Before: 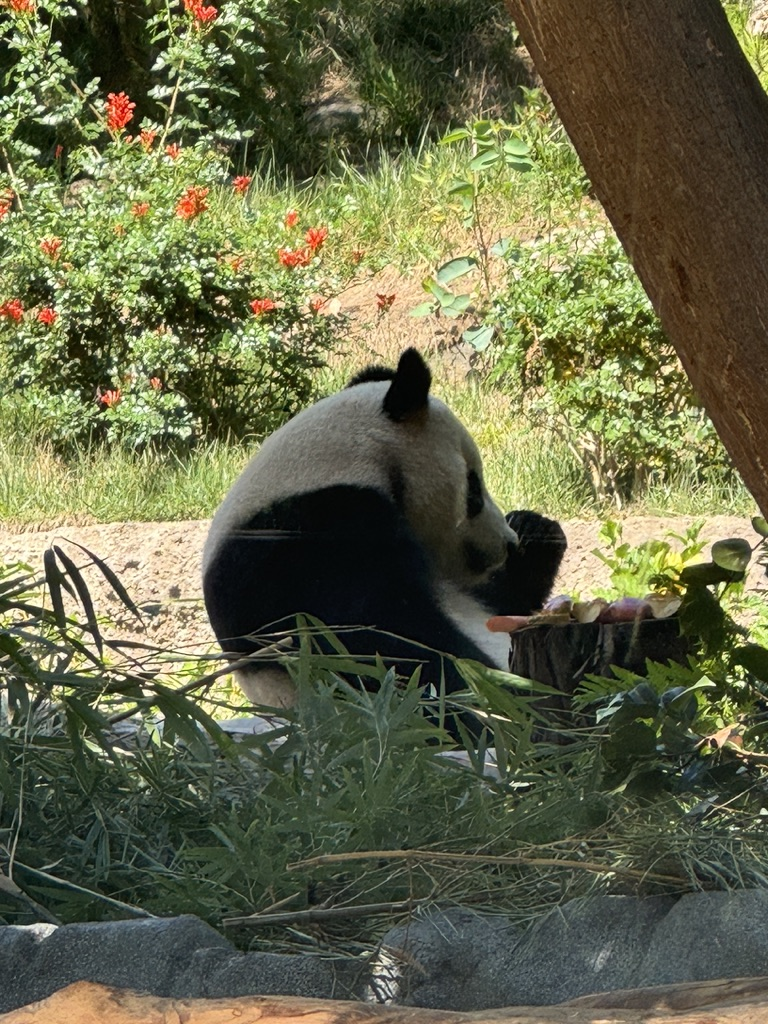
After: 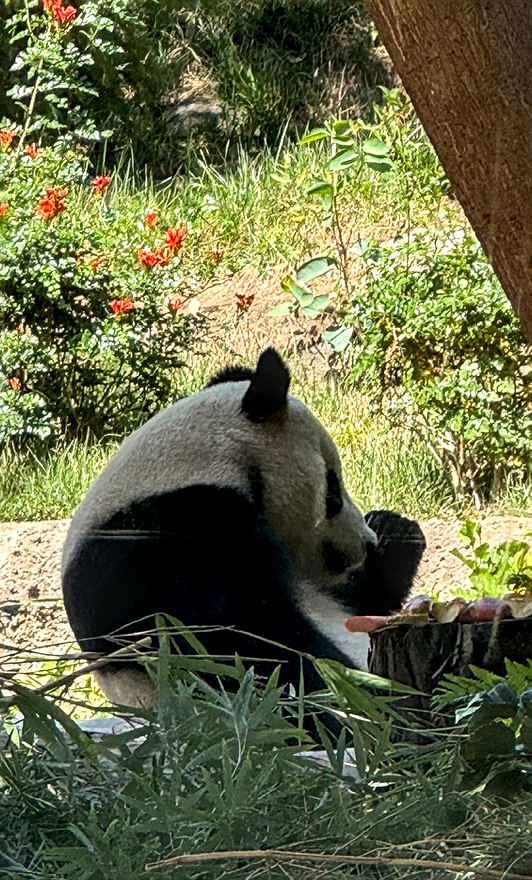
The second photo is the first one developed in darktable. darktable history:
crop: left 18.479%, right 12.2%, bottom 13.971%
sharpen: on, module defaults
local contrast: highlights 59%, detail 145%
